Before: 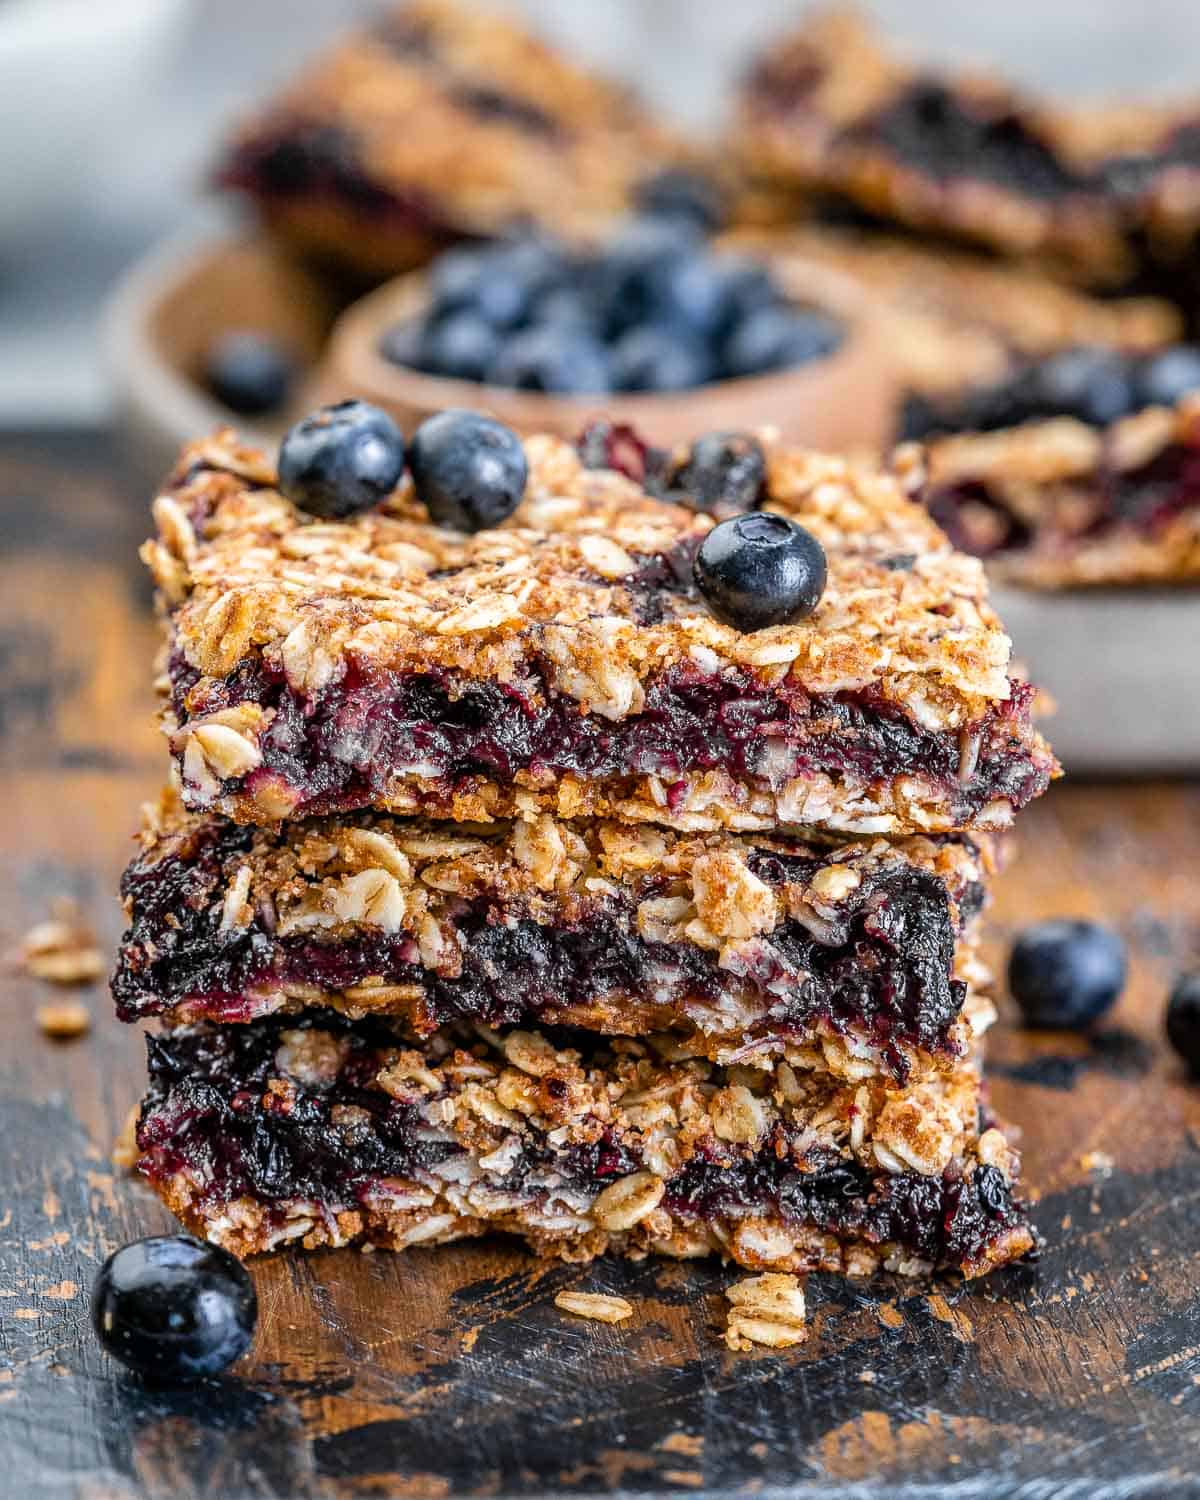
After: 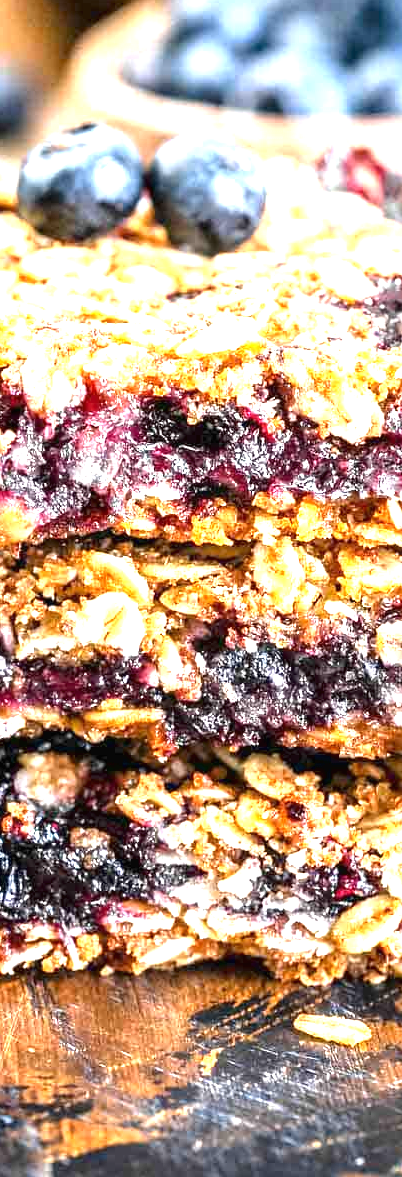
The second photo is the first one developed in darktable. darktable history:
crop and rotate: left 21.77%, top 18.528%, right 44.676%, bottom 2.997%
exposure: black level correction 0, exposure 1.9 EV, compensate highlight preservation false
